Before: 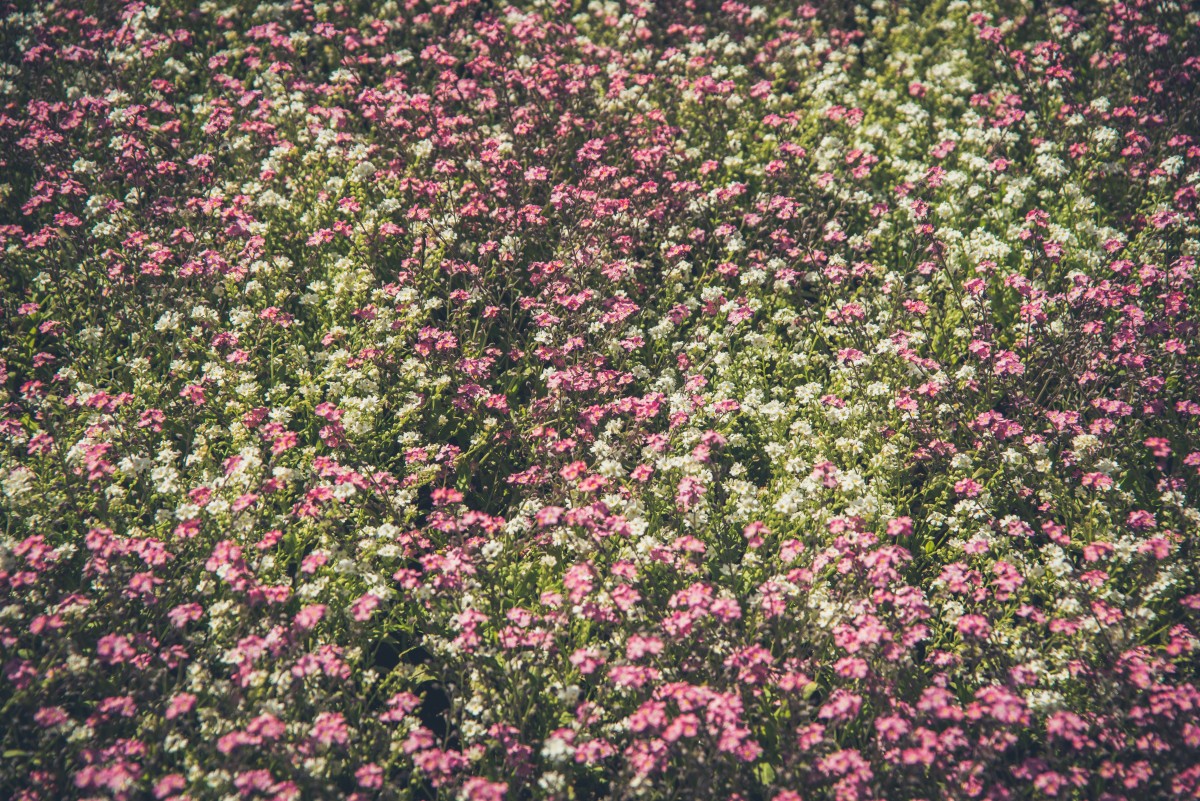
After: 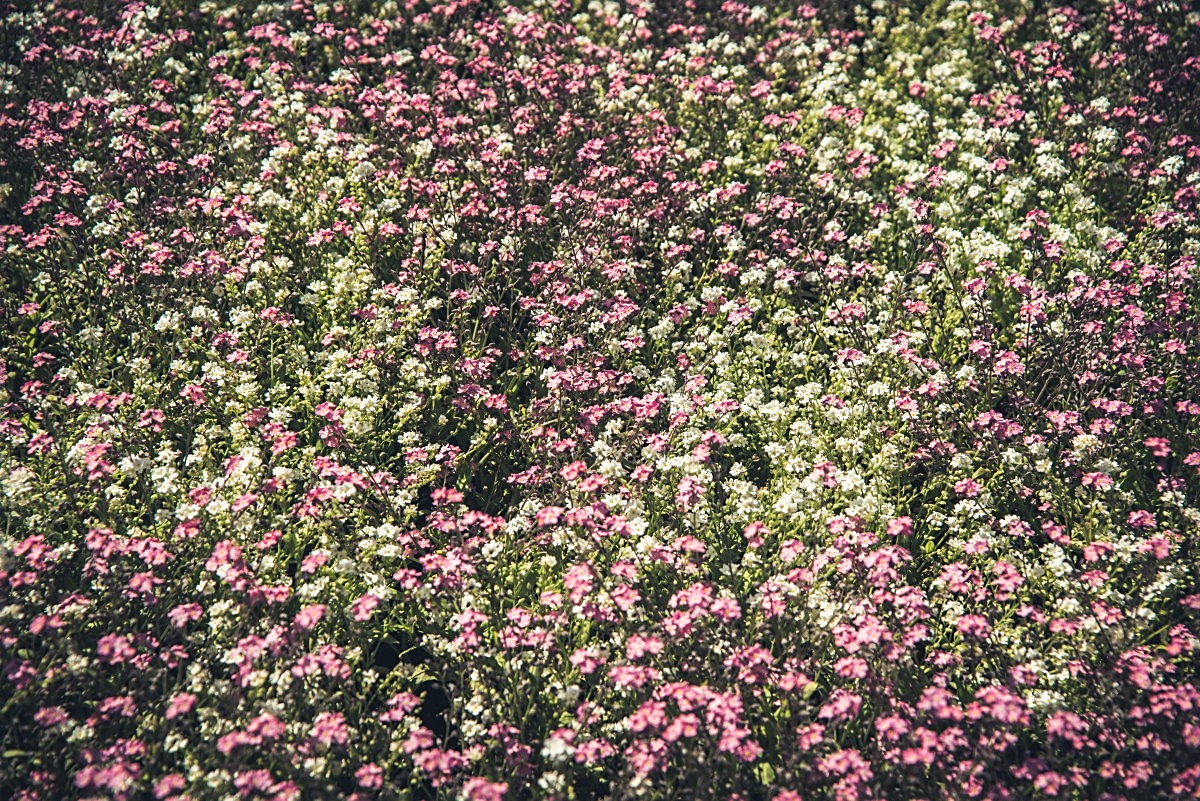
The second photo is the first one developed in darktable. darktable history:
sharpen: on, module defaults
filmic rgb: white relative exposure 2.45 EV, hardness 6.33
